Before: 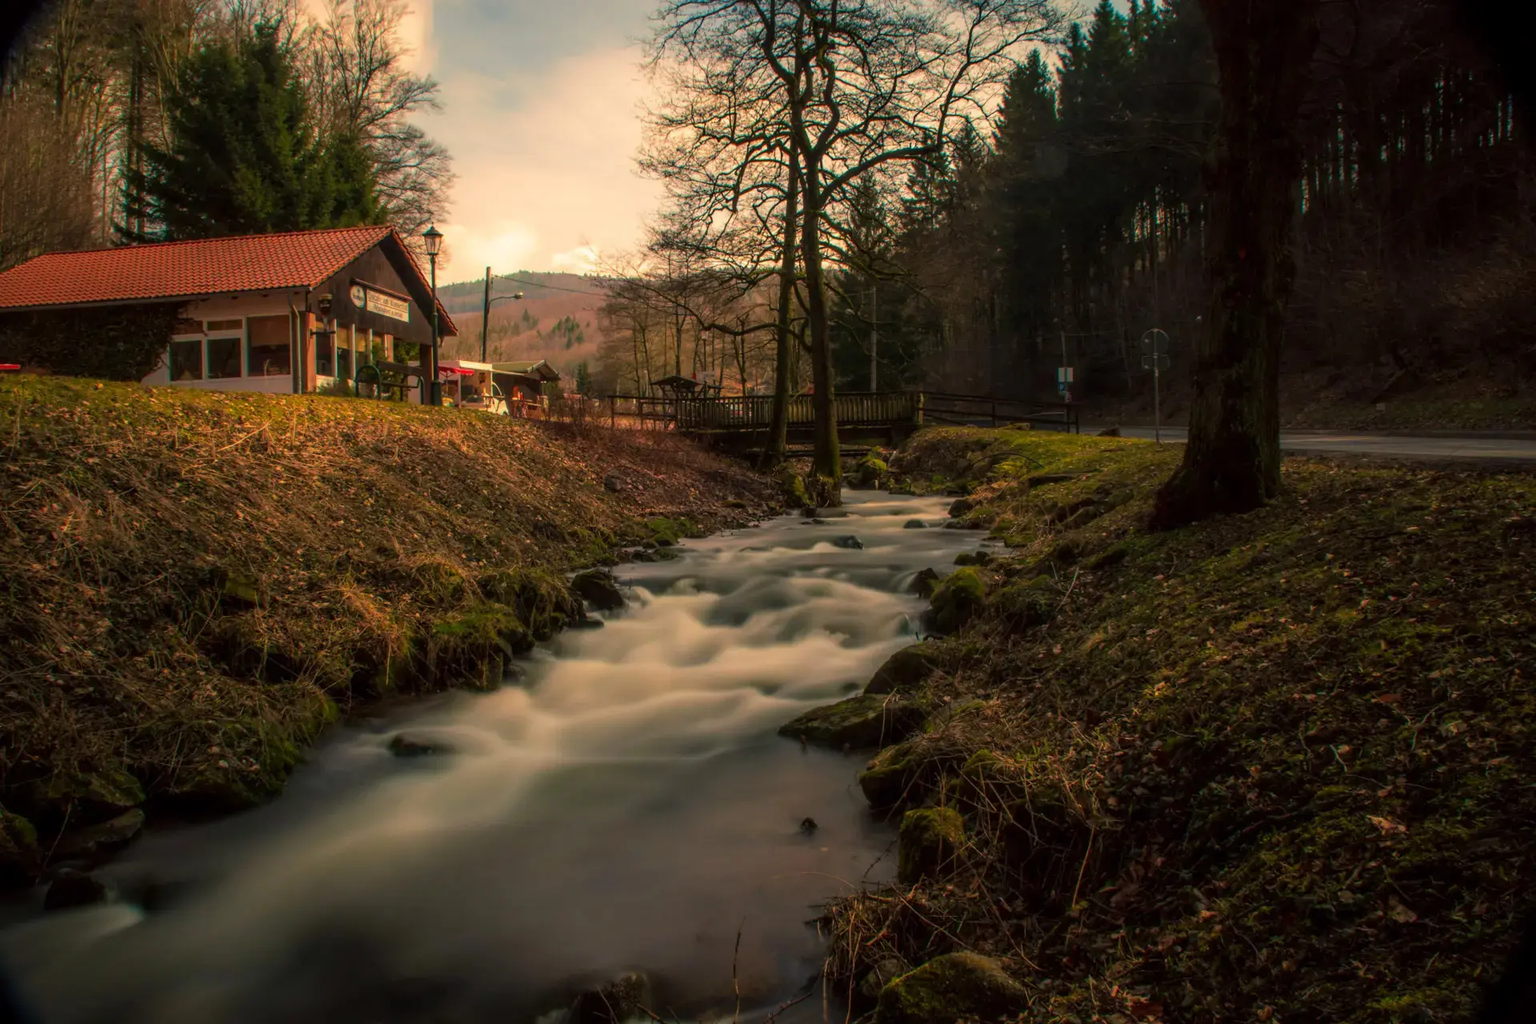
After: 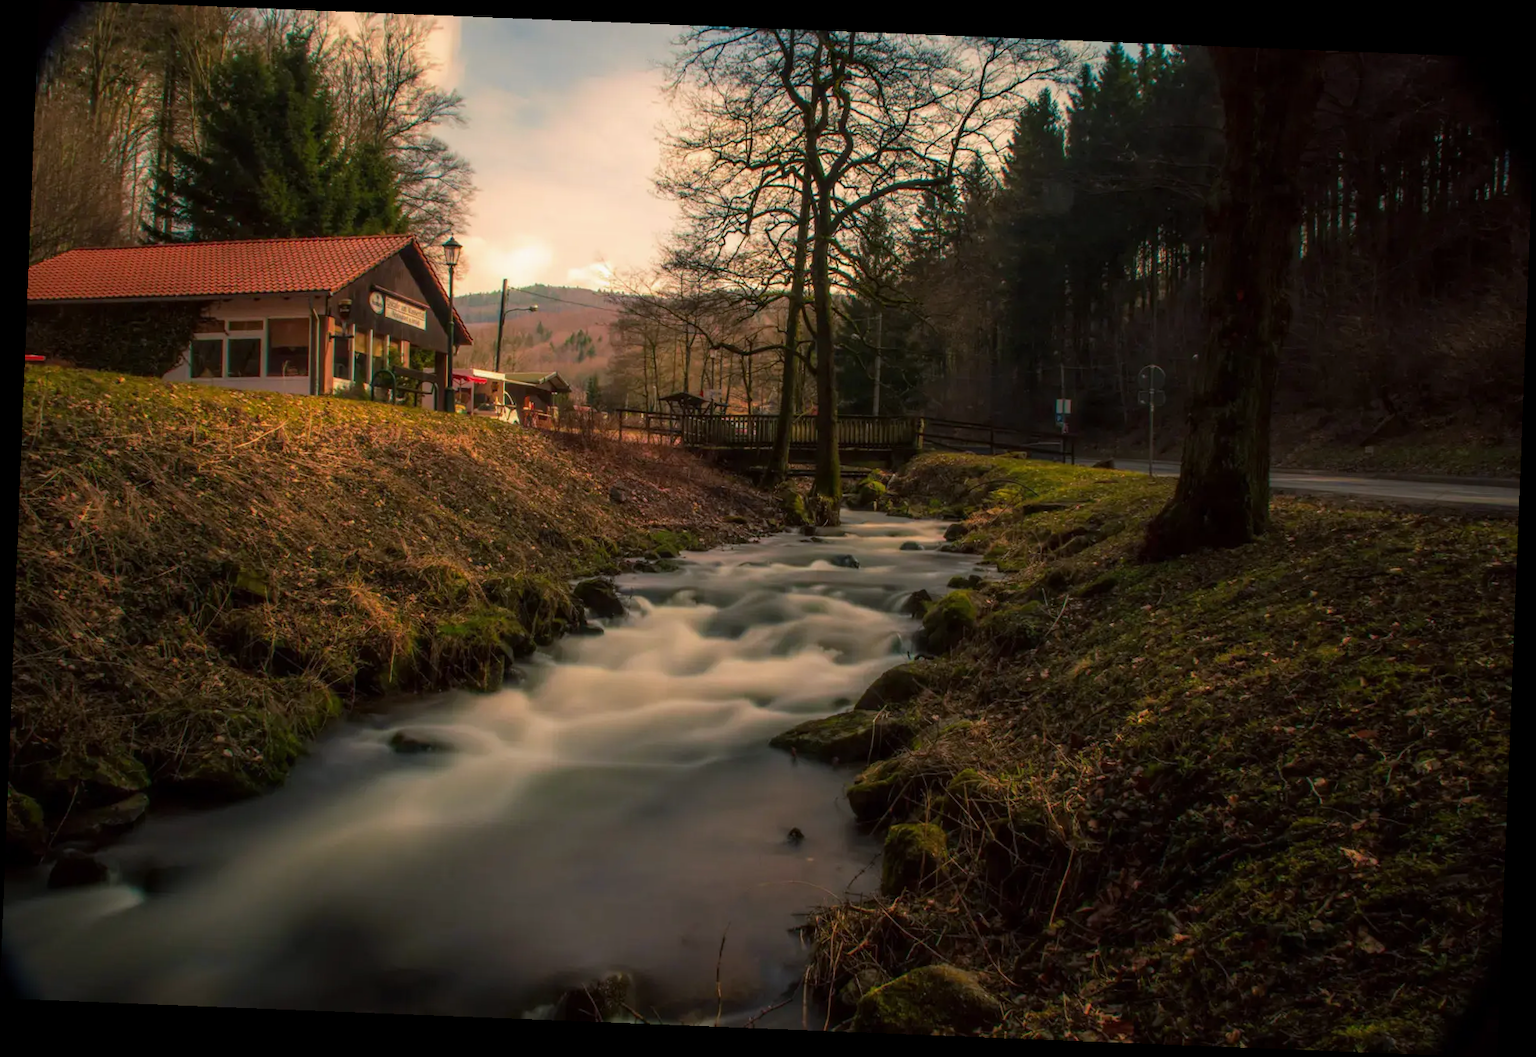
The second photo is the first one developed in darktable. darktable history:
white balance: red 0.984, blue 1.059
rotate and perspective: rotation 2.27°, automatic cropping off
